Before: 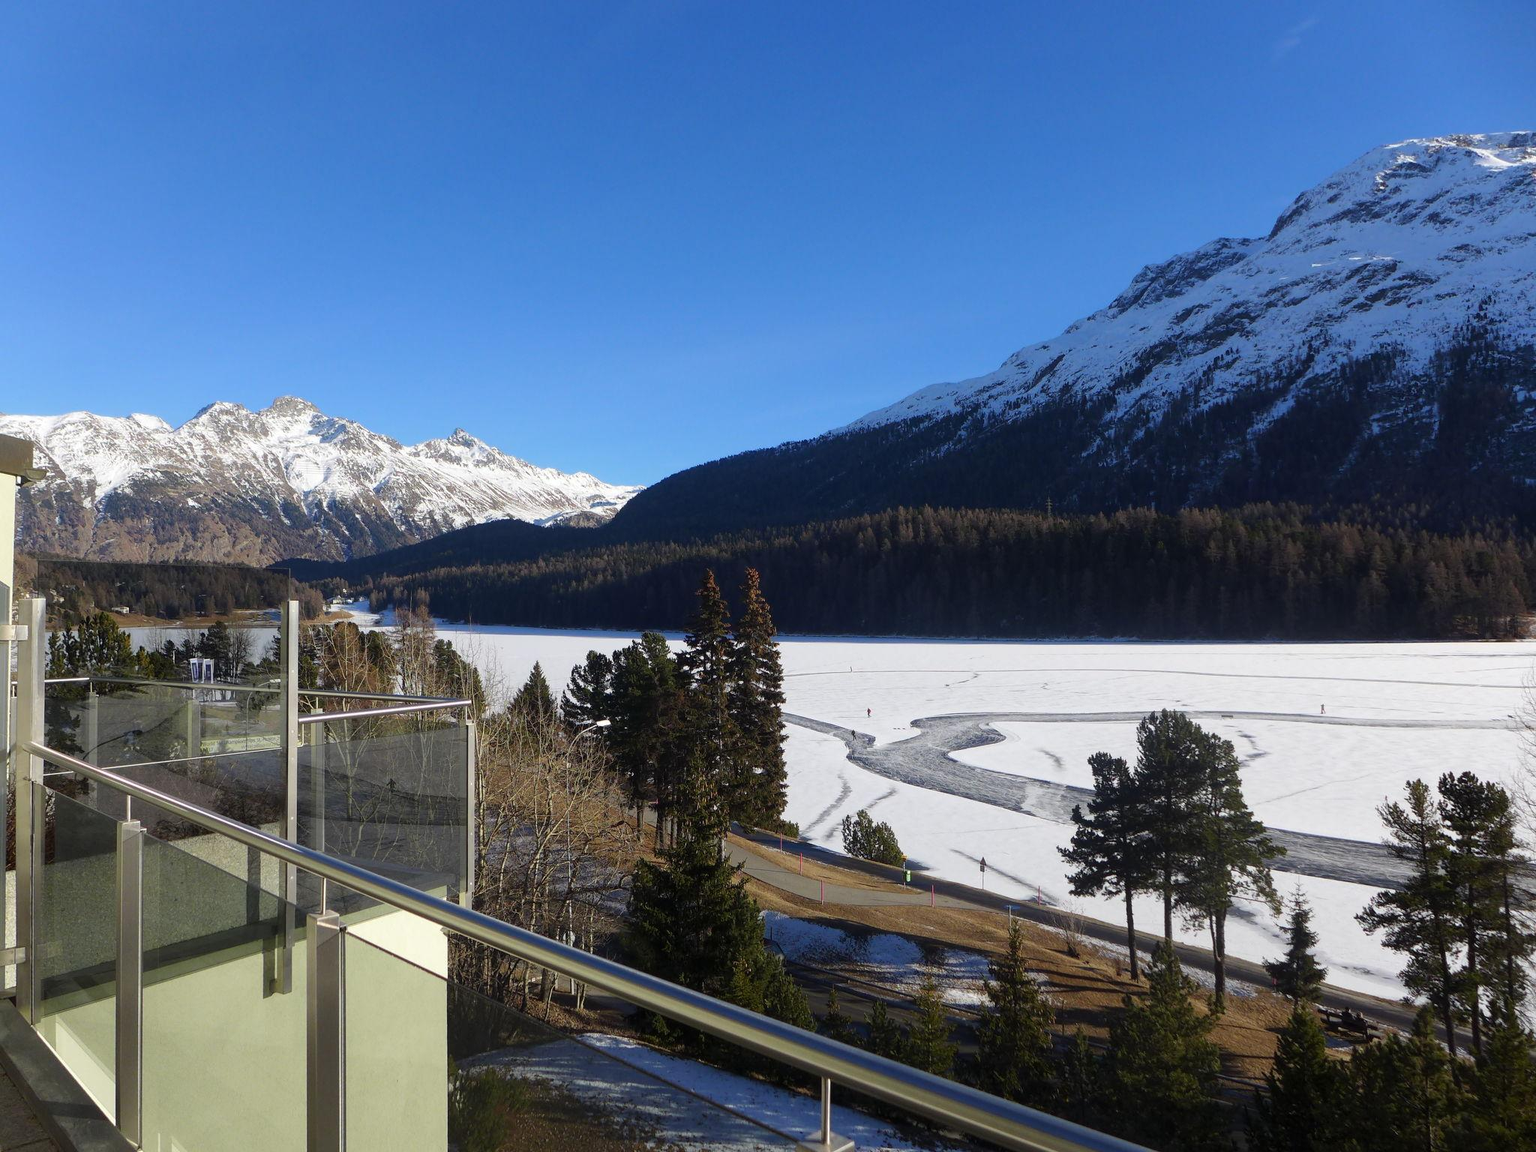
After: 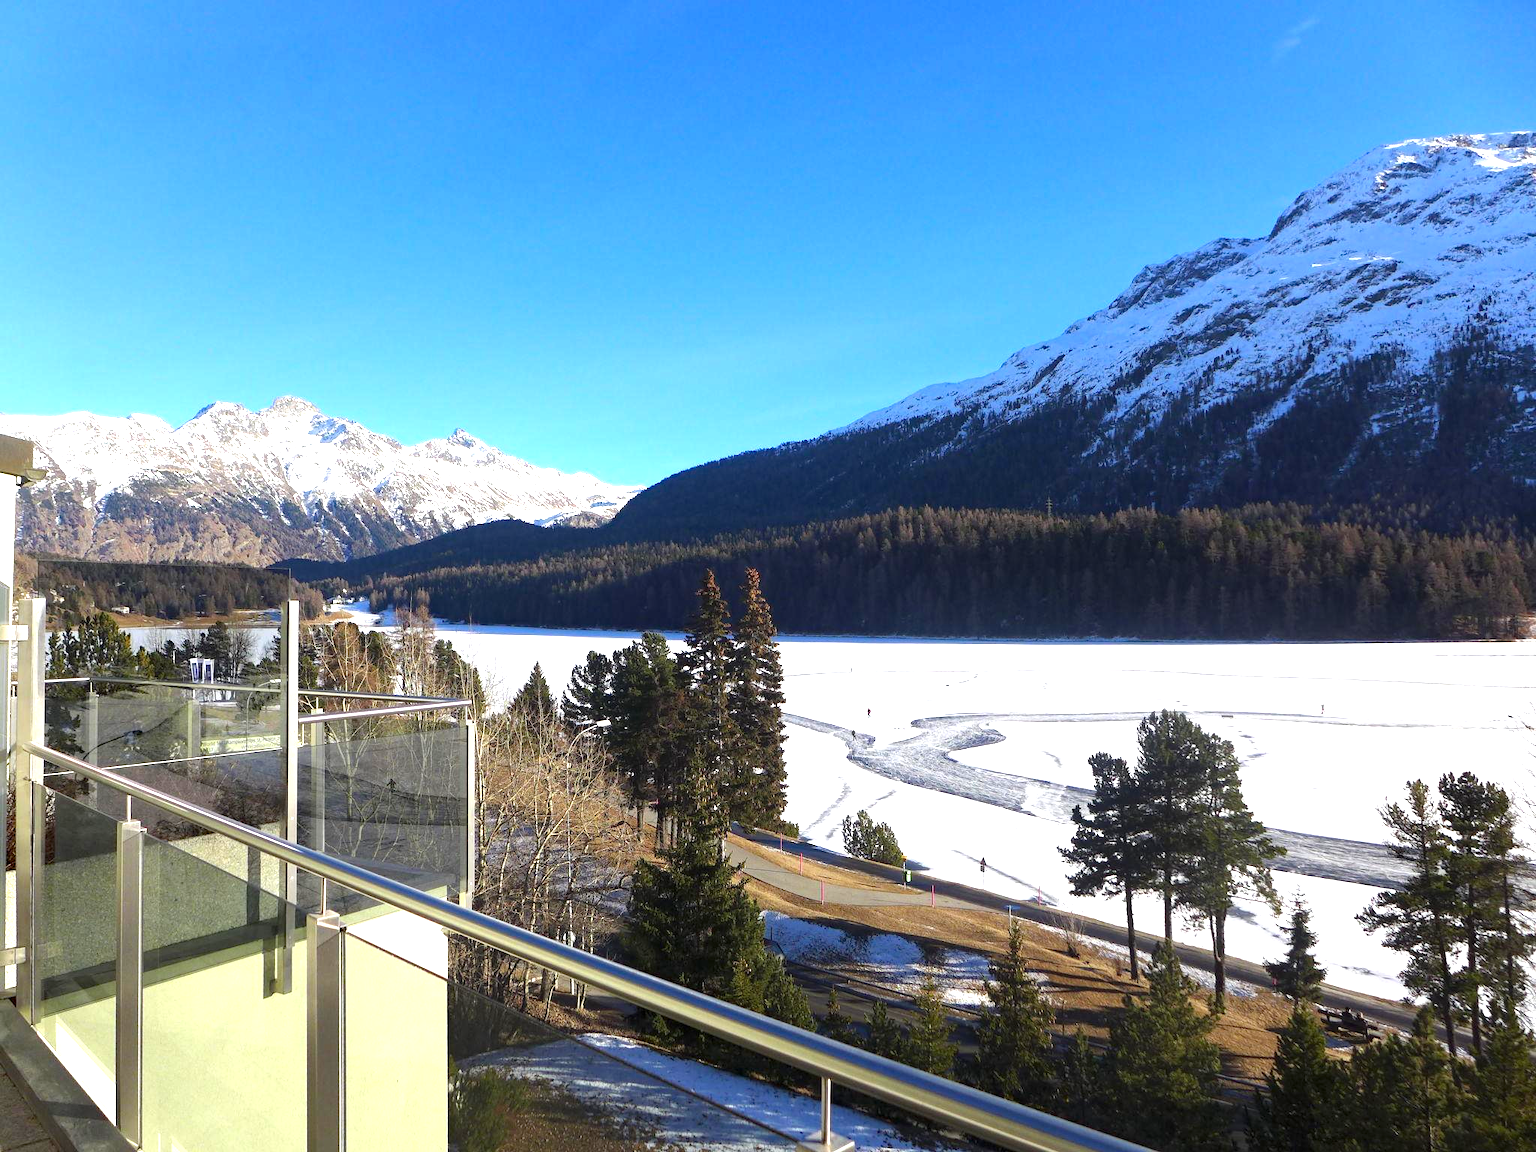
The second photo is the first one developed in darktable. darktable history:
haze removal: compatibility mode true, adaptive false
exposure: black level correction 0, exposure 1.2 EV, compensate exposure bias true, compensate highlight preservation false
